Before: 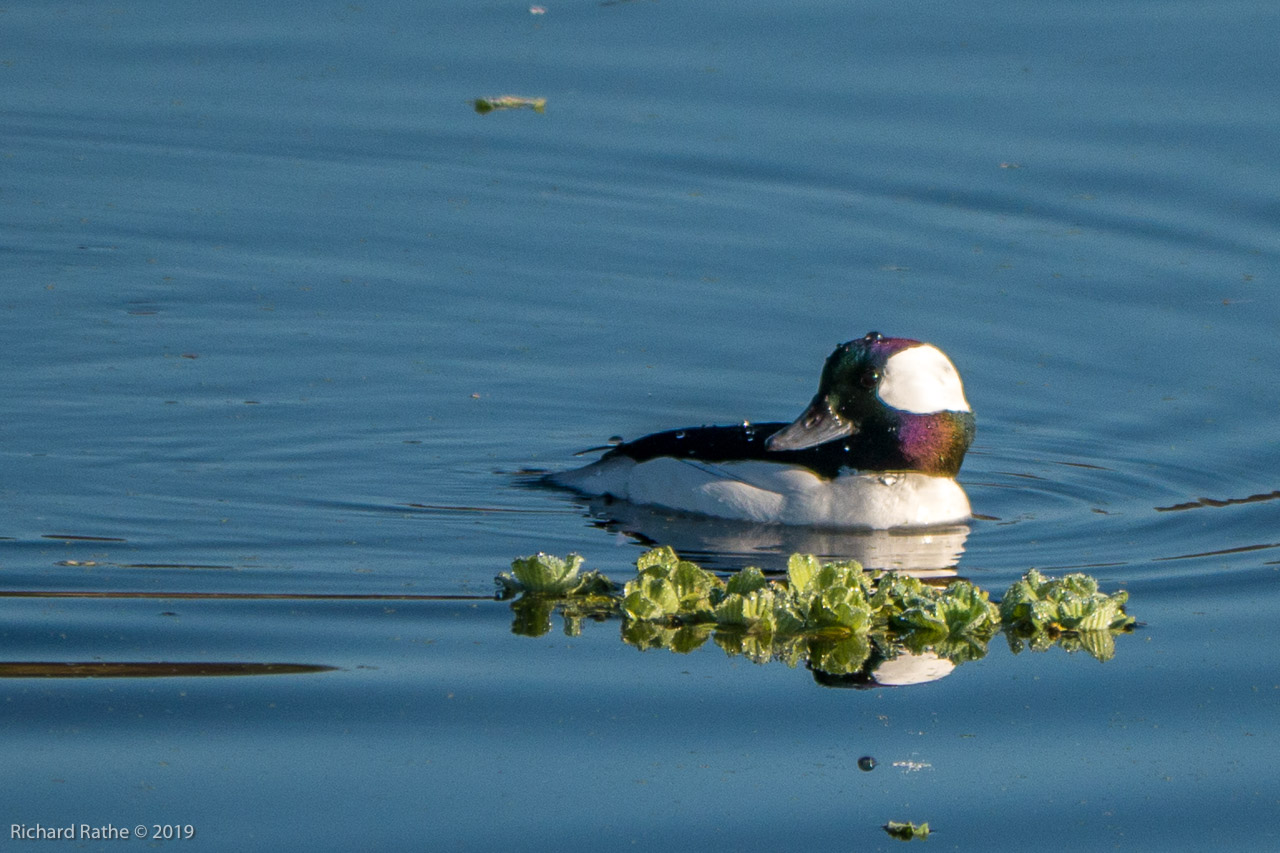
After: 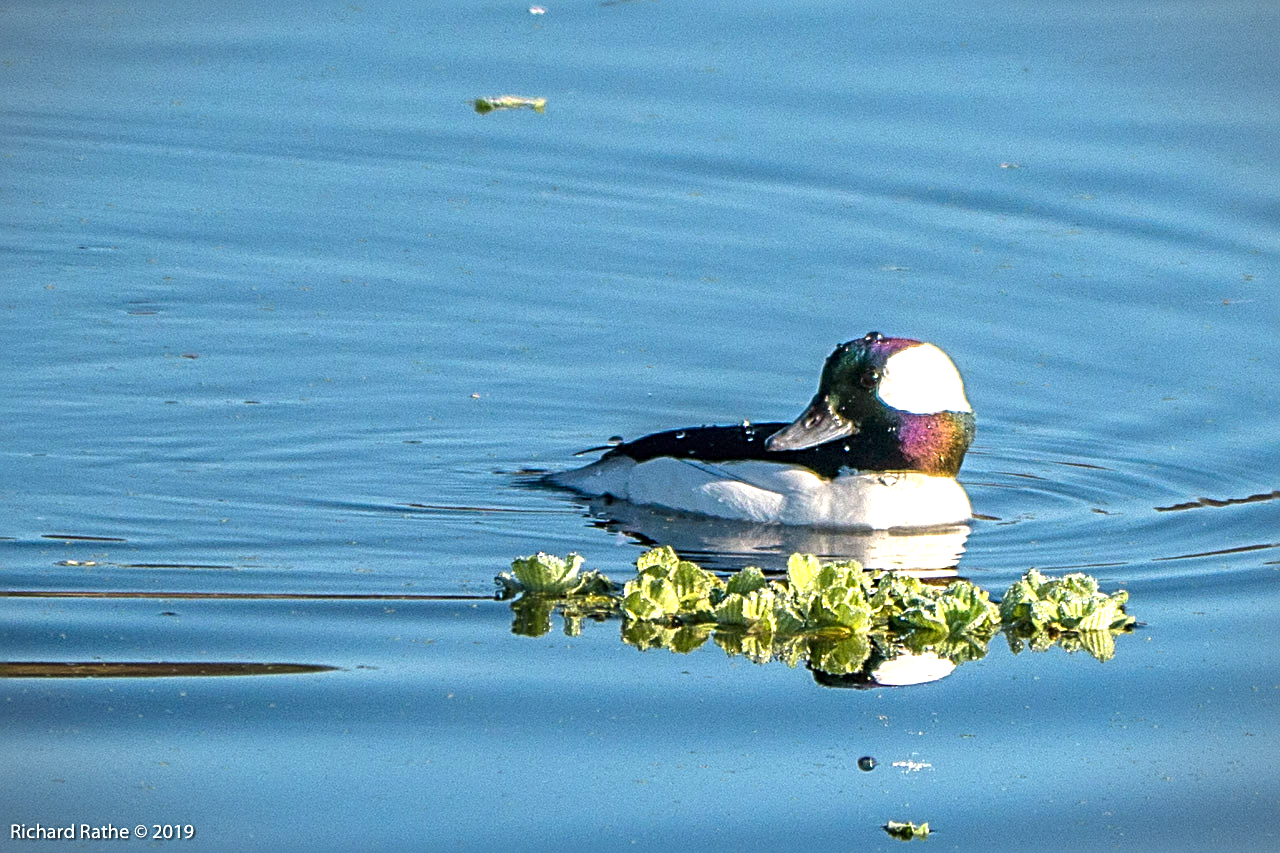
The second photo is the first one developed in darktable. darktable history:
exposure: black level correction 0, exposure 1.2 EV, compensate highlight preservation false
sharpen: radius 2.825, amount 0.704
vignetting: fall-off start 99.36%, brightness -0.412, saturation -0.3, width/height ratio 1.308, unbound false
